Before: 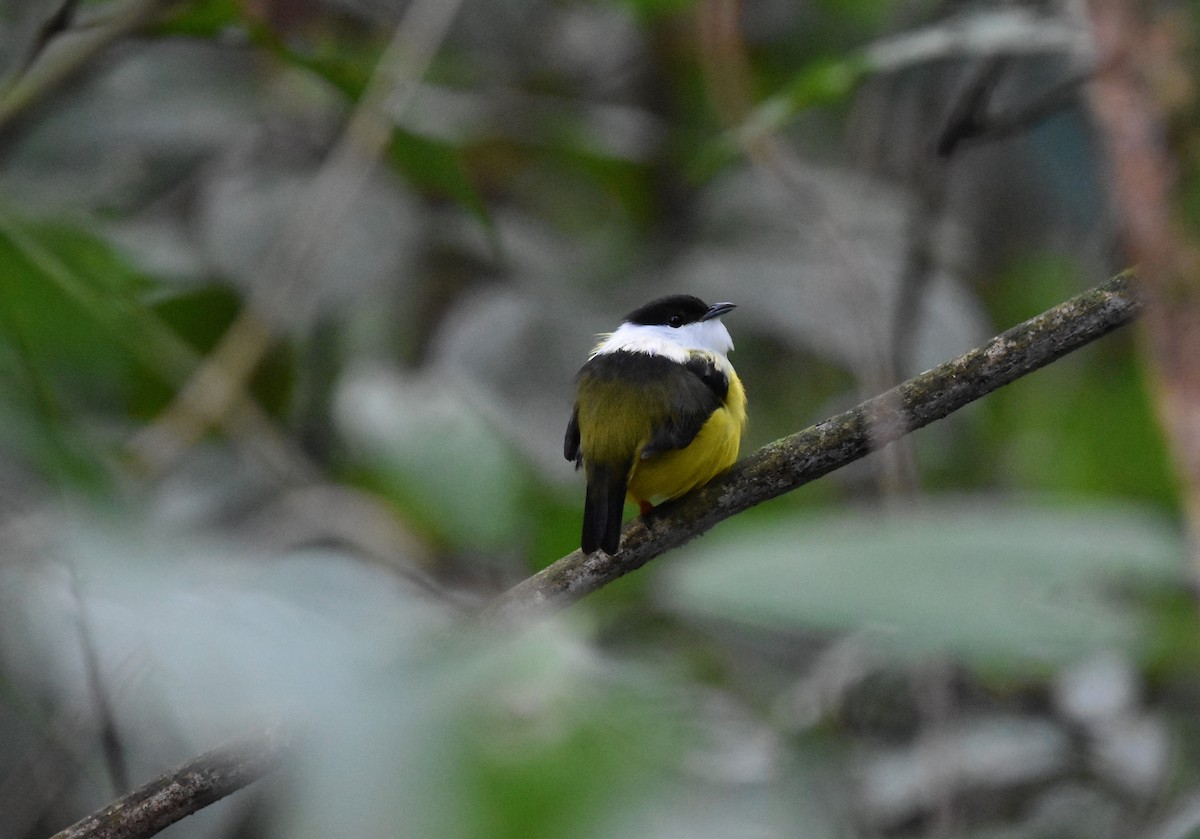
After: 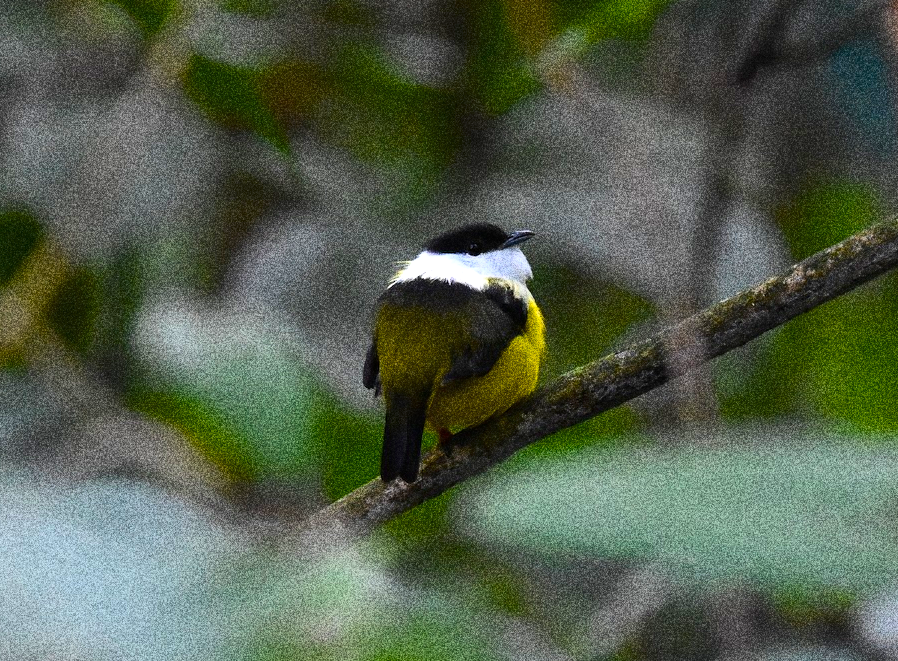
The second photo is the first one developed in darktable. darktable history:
color balance rgb: linear chroma grading › global chroma 9%, perceptual saturation grading › global saturation 36%, perceptual saturation grading › shadows 35%, perceptual brilliance grading › global brilliance 15%, perceptual brilliance grading › shadows -35%, global vibrance 15%
crop: left 16.768%, top 8.653%, right 8.362%, bottom 12.485%
grain: coarseness 30.02 ISO, strength 100%
